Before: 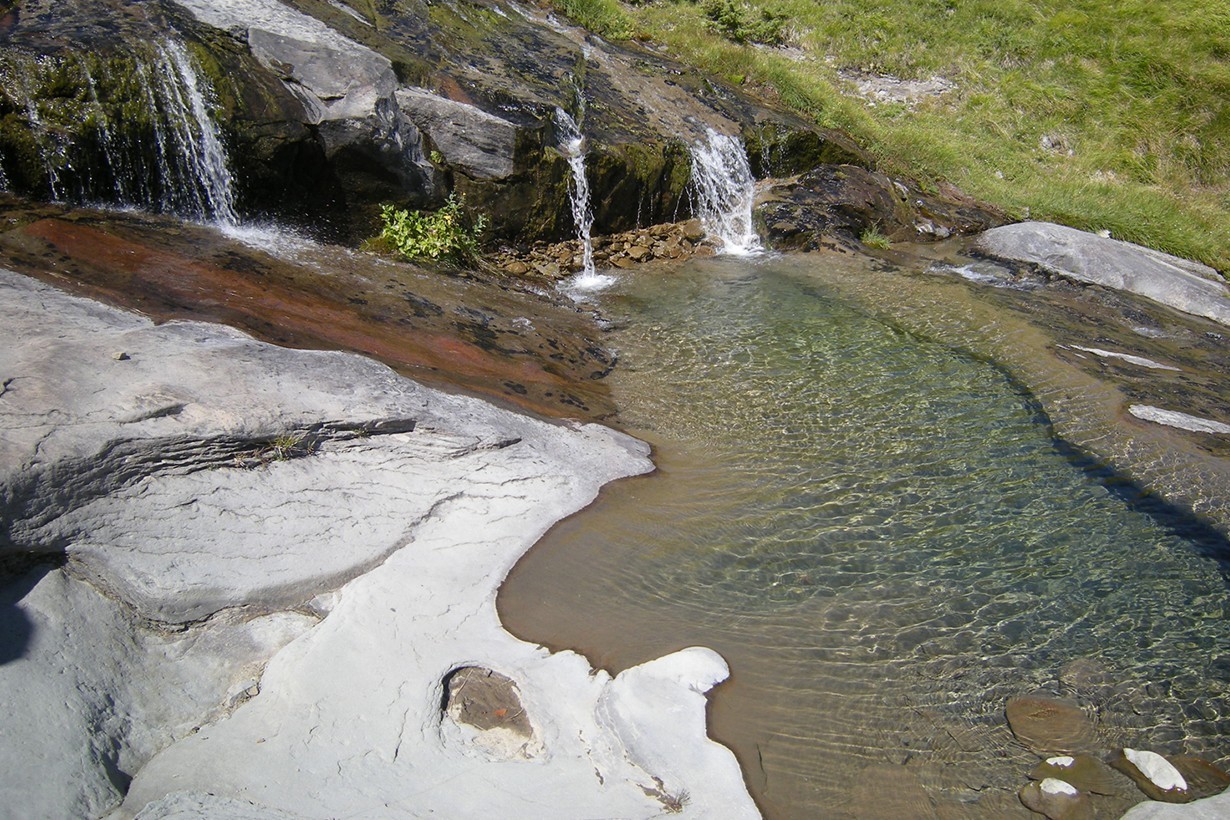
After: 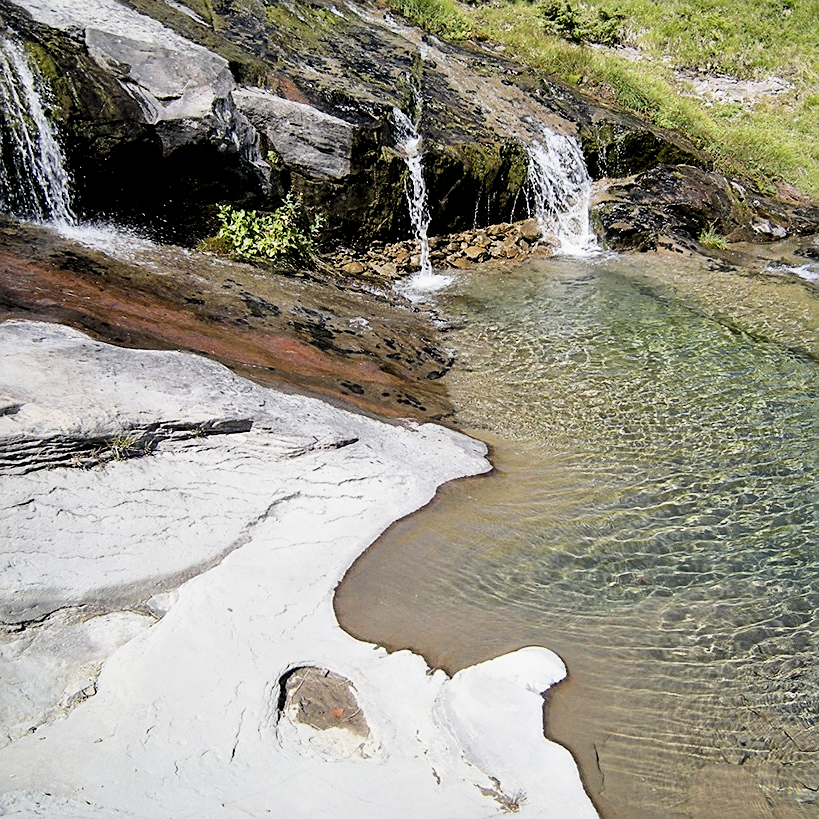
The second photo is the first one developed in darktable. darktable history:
exposure: exposure 0.6 EV, compensate highlight preservation false
local contrast: mode bilateral grid, contrast 20, coarseness 50, detail 130%, midtone range 0.2
sharpen: on, module defaults
crop and rotate: left 13.409%, right 19.924%
filmic rgb: black relative exposure -5 EV, hardness 2.88, contrast 1.3, highlights saturation mix -30%
